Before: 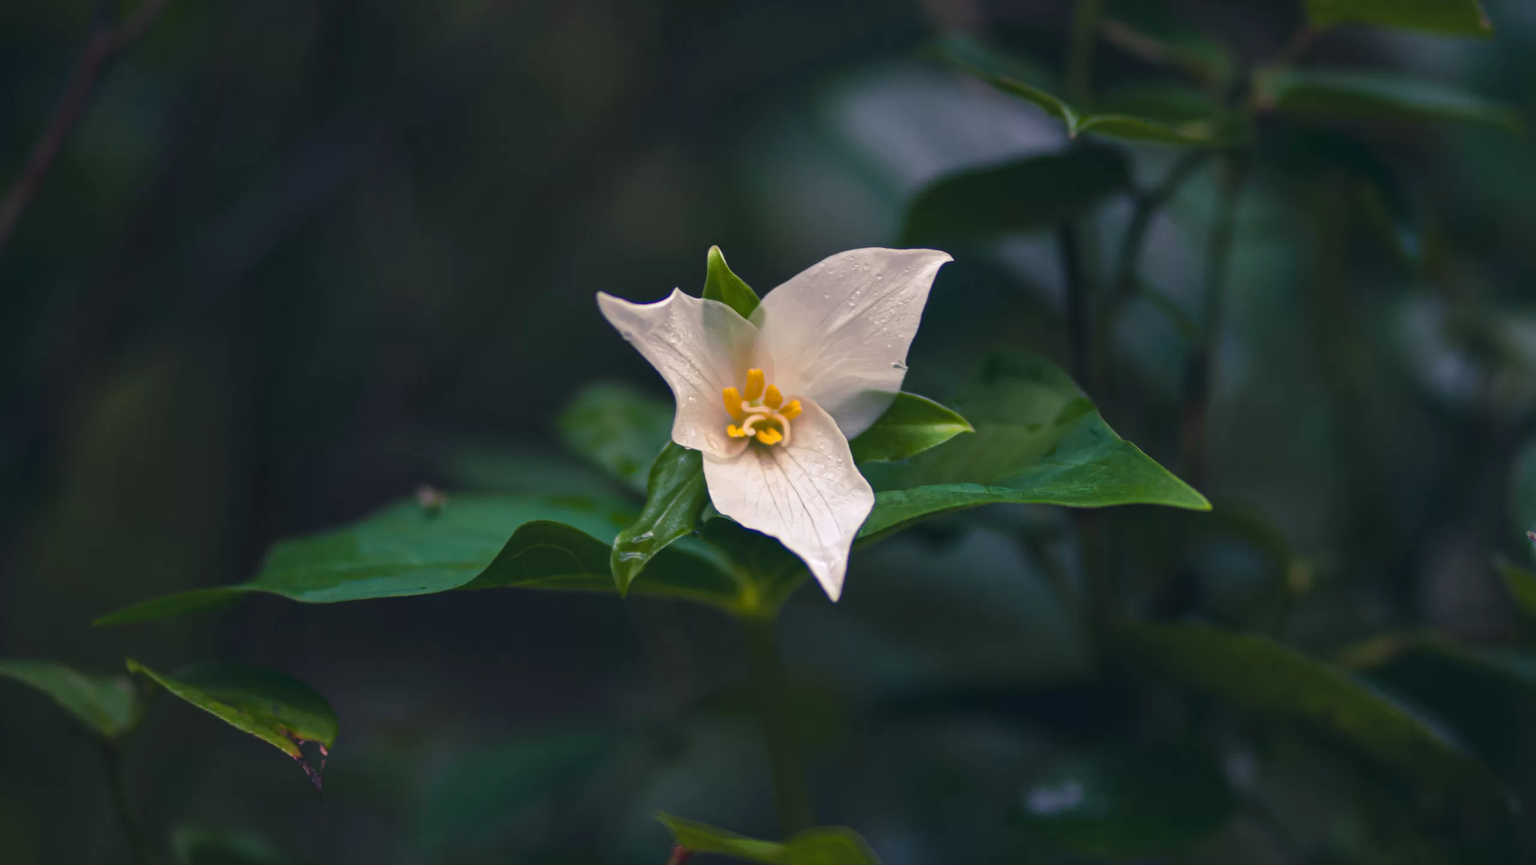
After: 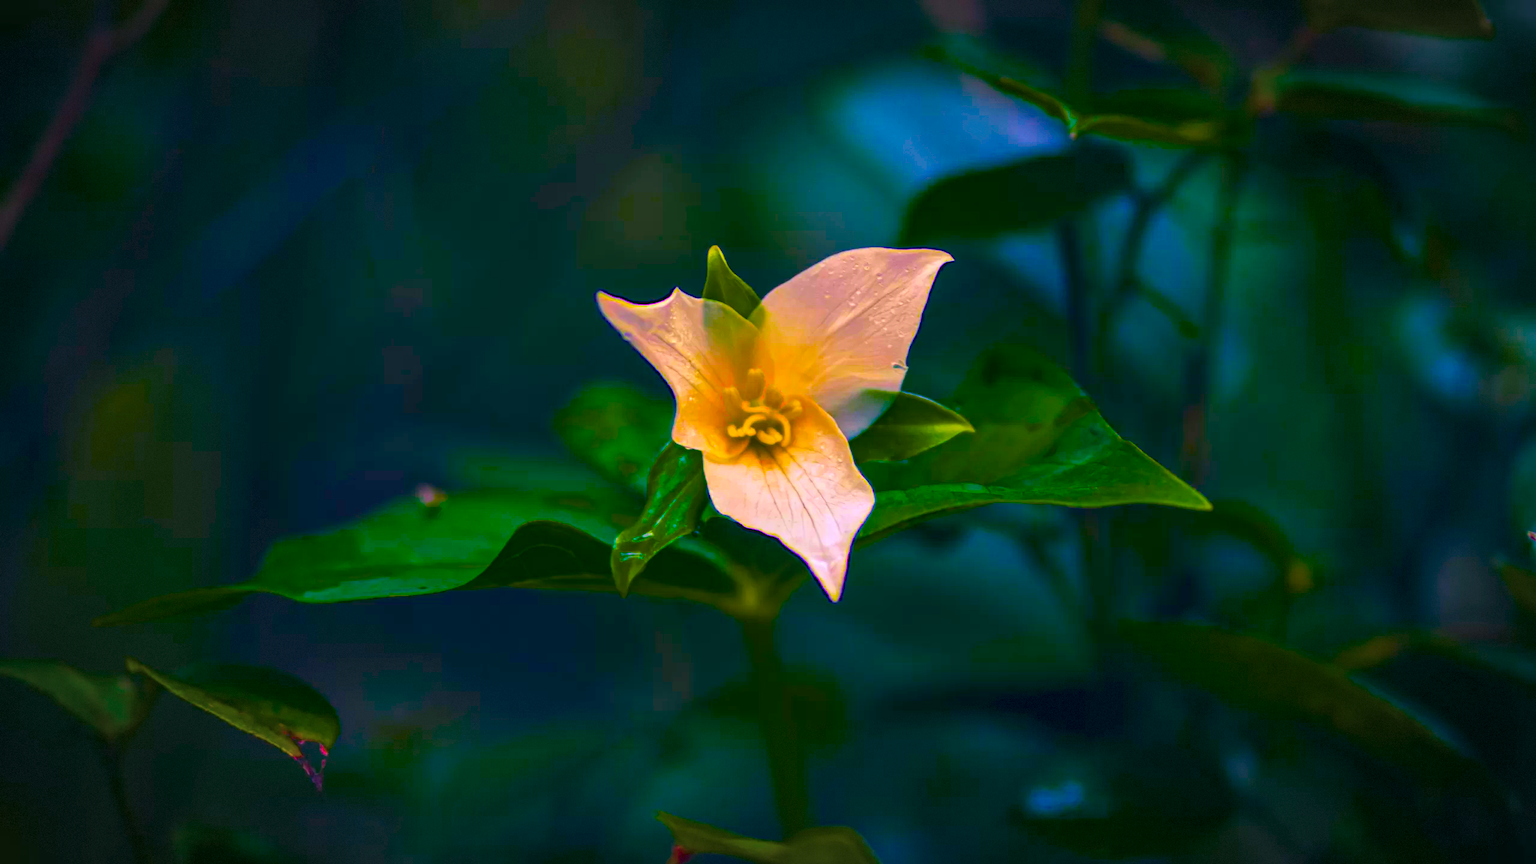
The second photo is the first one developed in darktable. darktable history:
vignetting: fall-off start 67.83%, fall-off radius 67.21%, automatic ratio true, dithering 8-bit output
color balance rgb: linear chroma grading › shadows 17.883%, linear chroma grading › highlights 60.192%, linear chroma grading › global chroma 49.517%, perceptual saturation grading › global saturation 64.451%, perceptual saturation grading › highlights 59.678%, perceptual saturation grading › mid-tones 49.325%, perceptual saturation grading › shadows 49.536%, global vibrance 40.125%
local contrast: on, module defaults
